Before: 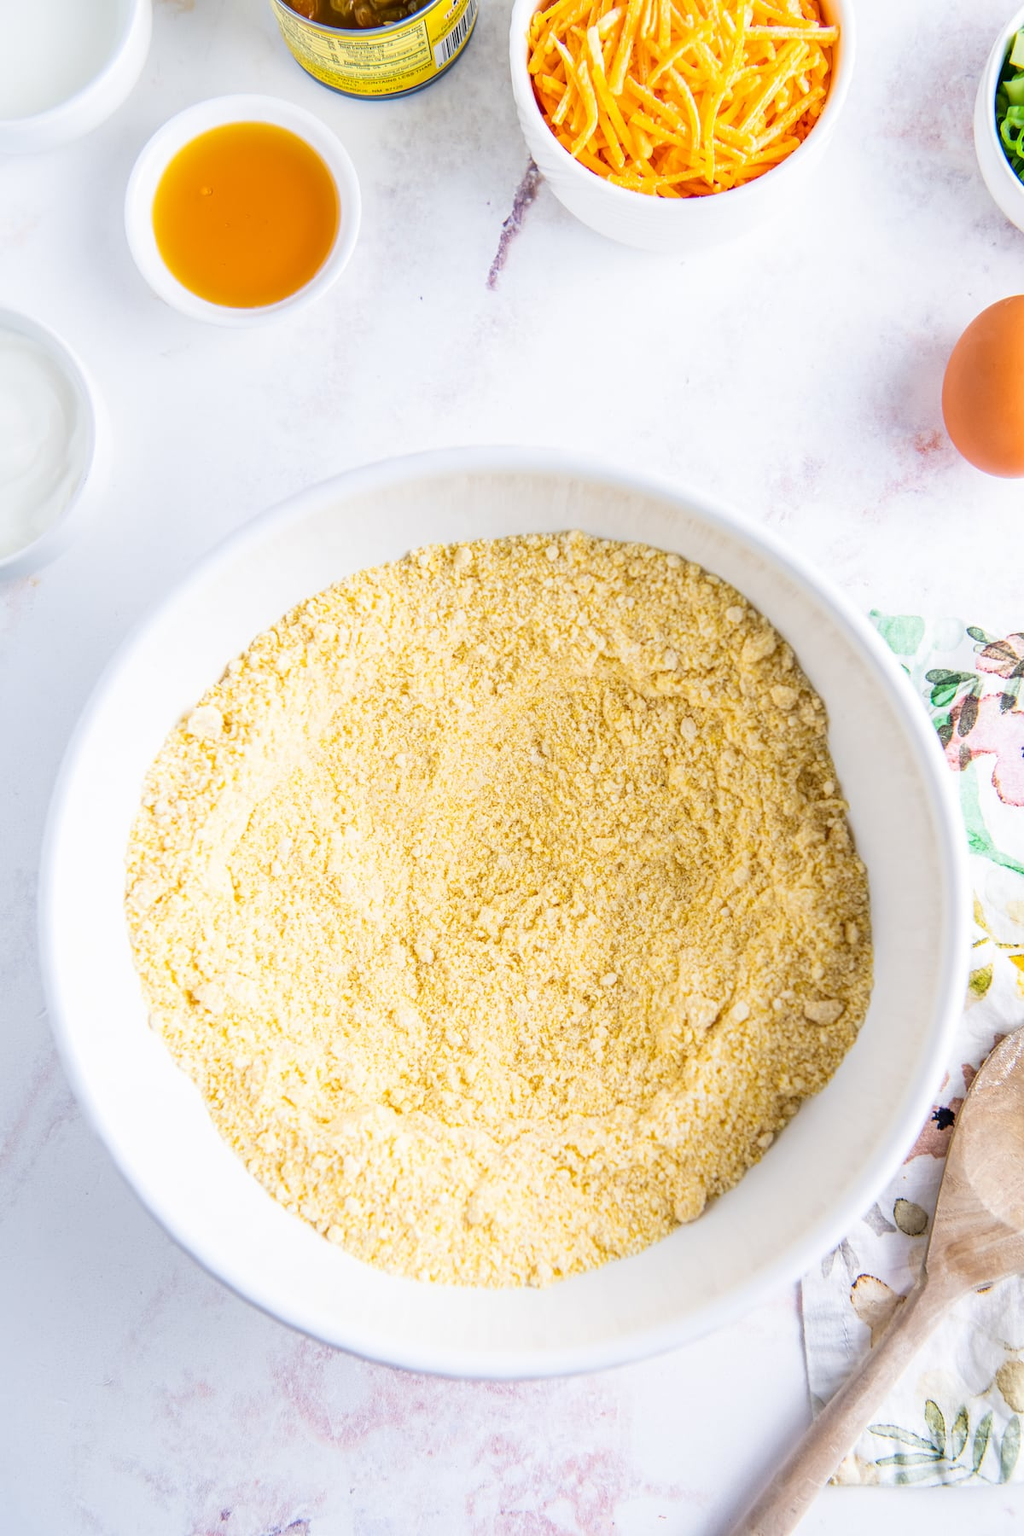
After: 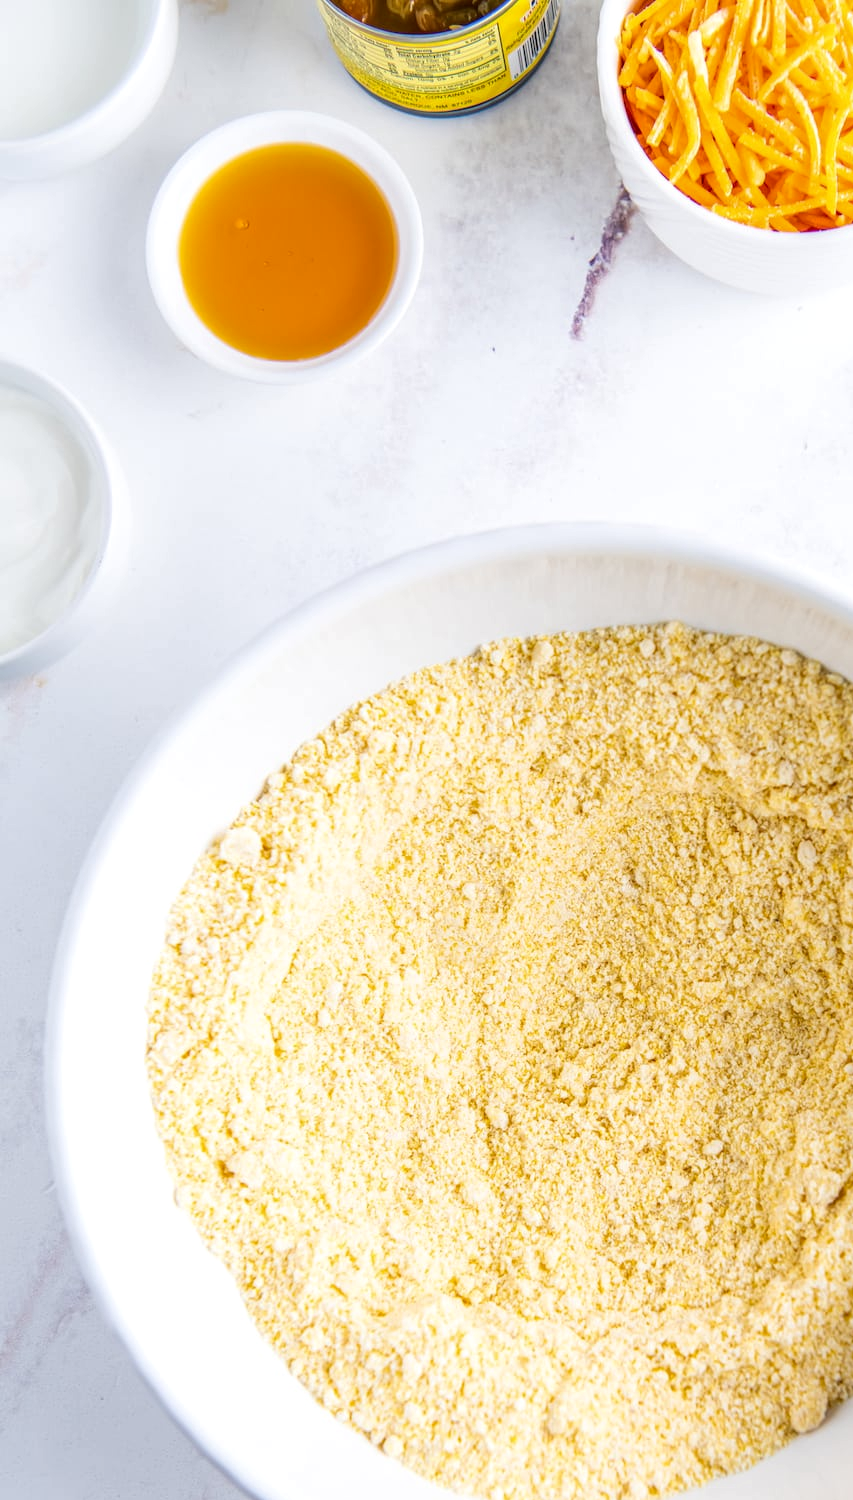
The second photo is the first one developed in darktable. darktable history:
crop: right 28.885%, bottom 16.626%
local contrast: on, module defaults
